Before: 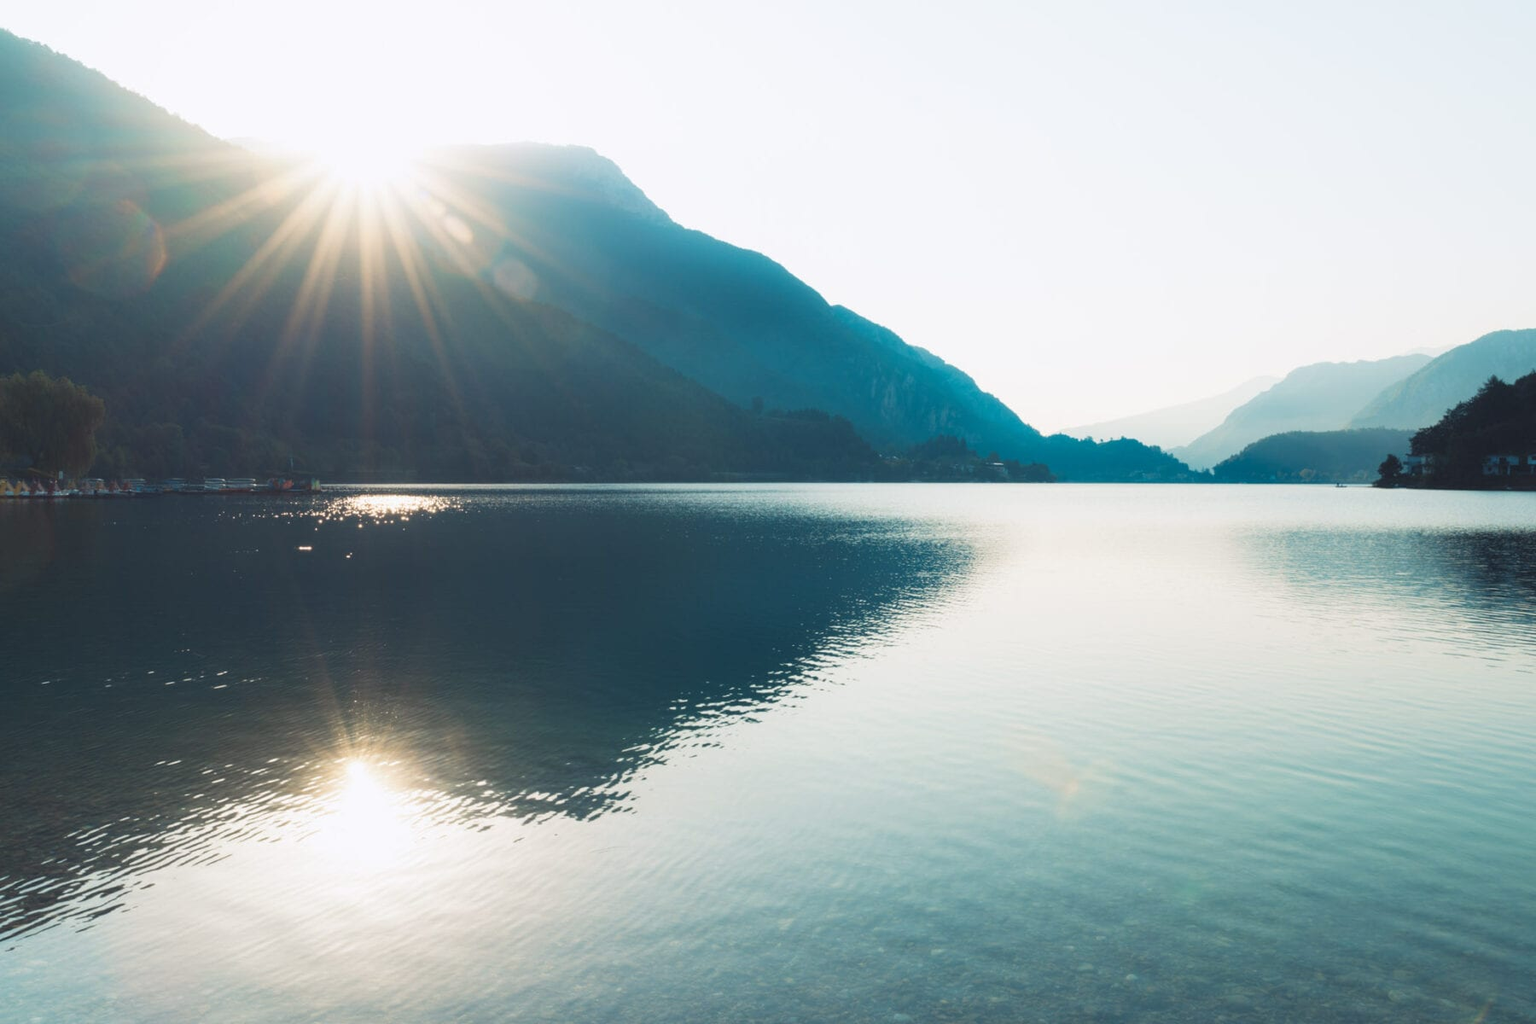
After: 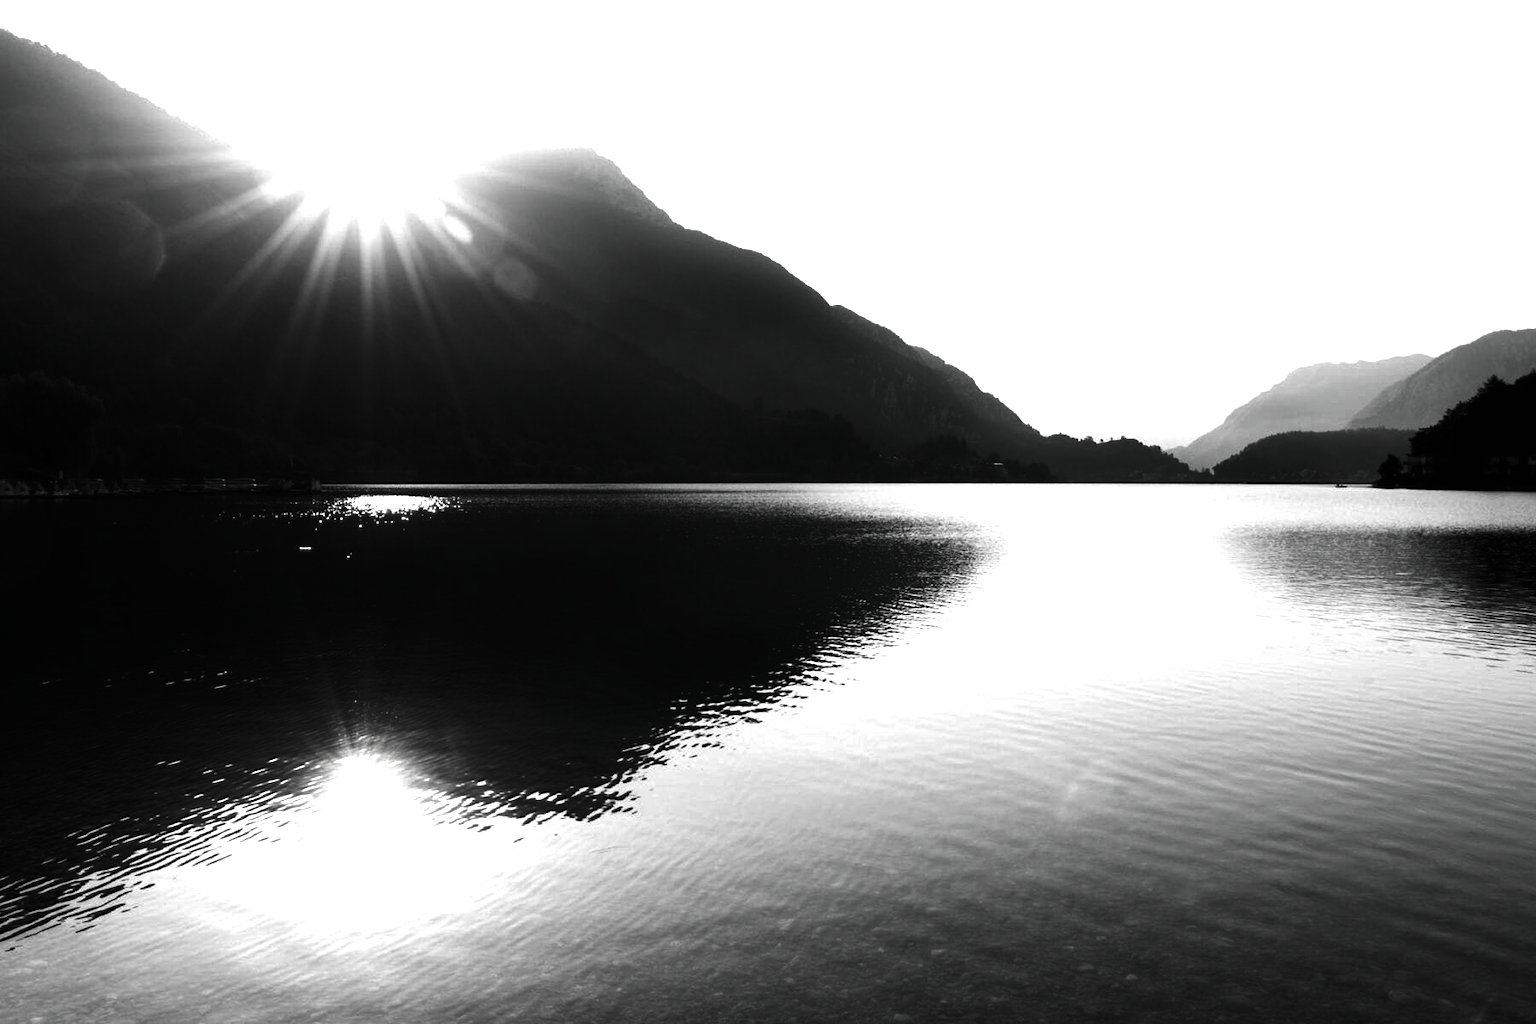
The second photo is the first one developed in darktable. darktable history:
tone equalizer: -8 EV -0.39 EV, -7 EV -0.4 EV, -6 EV -0.344 EV, -5 EV -0.262 EV, -3 EV 0.227 EV, -2 EV 0.359 EV, -1 EV 0.399 EV, +0 EV 0.425 EV
contrast brightness saturation: contrast 0.016, brightness -0.982, saturation -0.991
